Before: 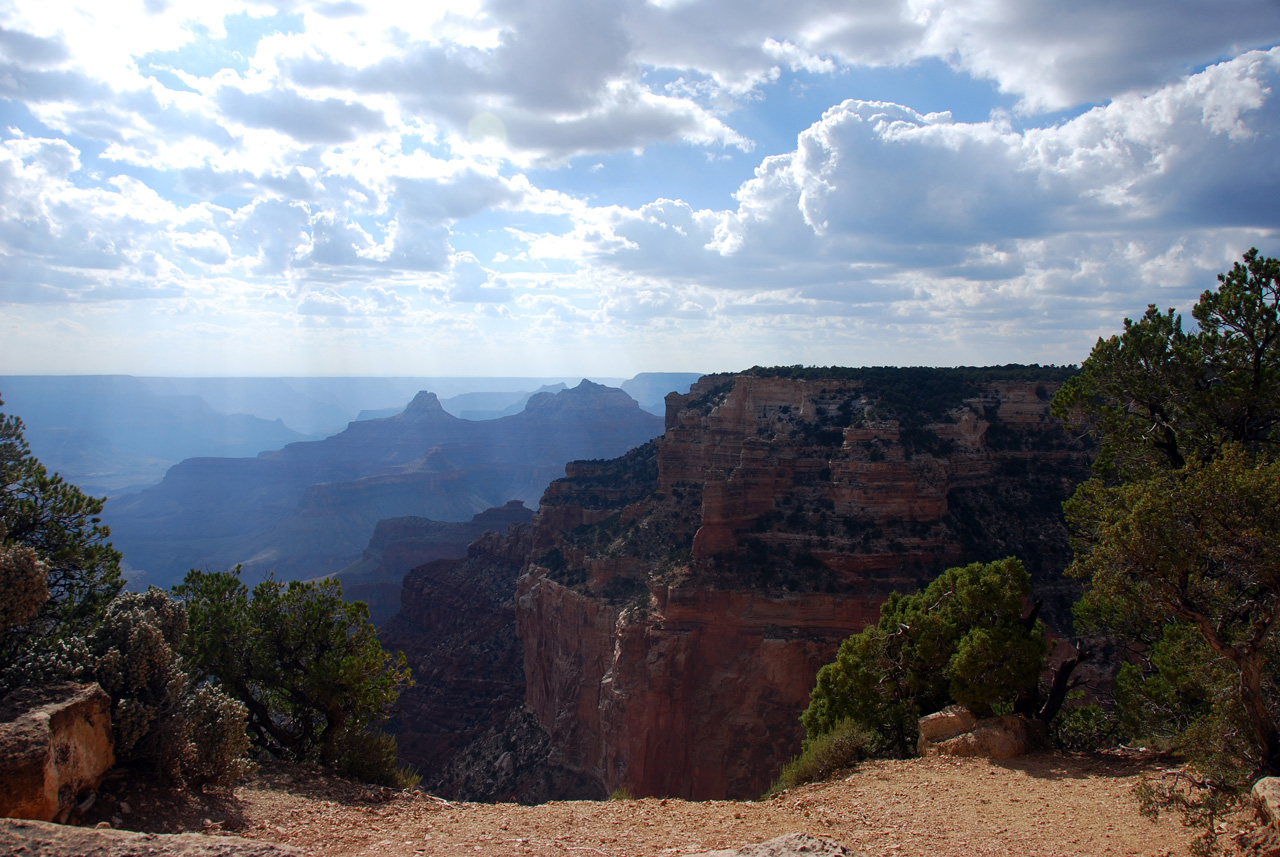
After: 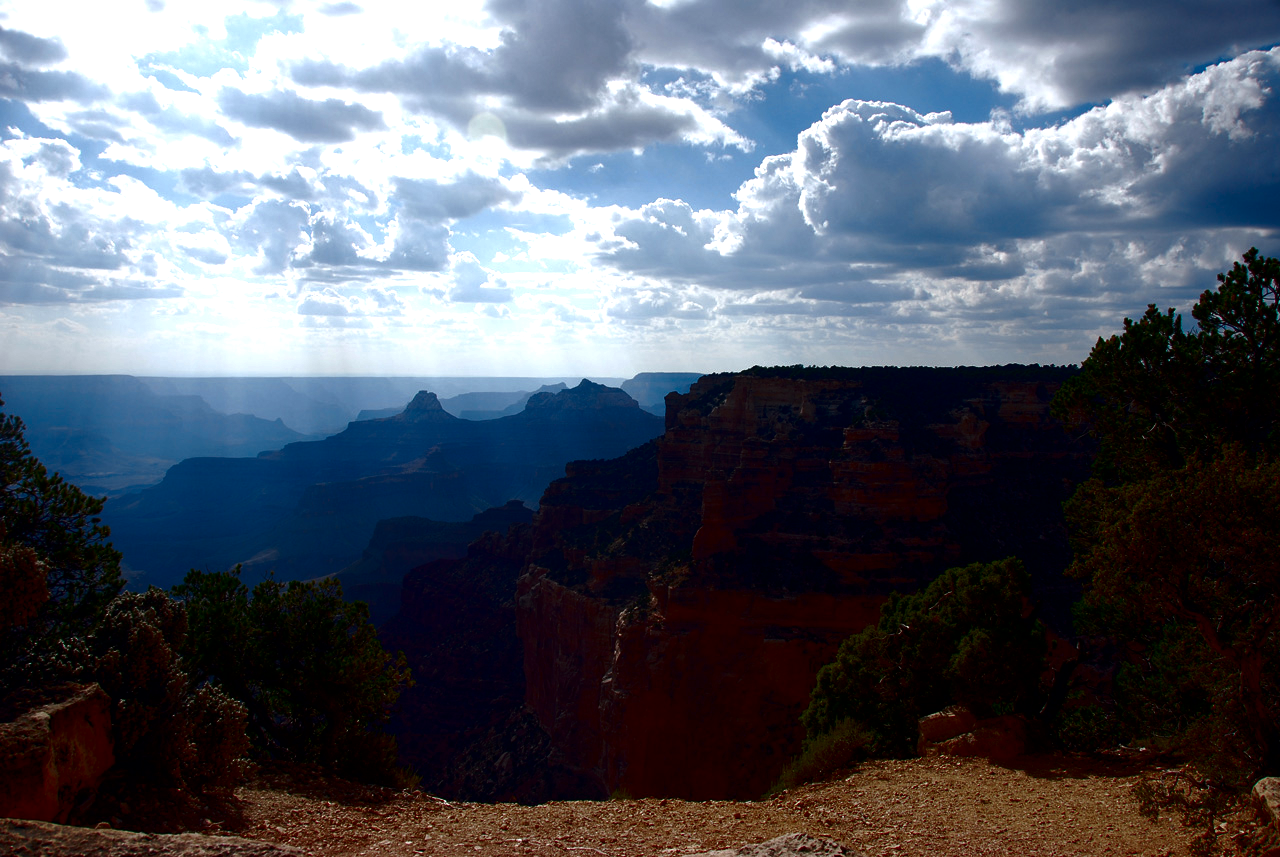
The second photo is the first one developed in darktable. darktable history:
color balance: contrast 10%
contrast brightness saturation: brightness -0.52
